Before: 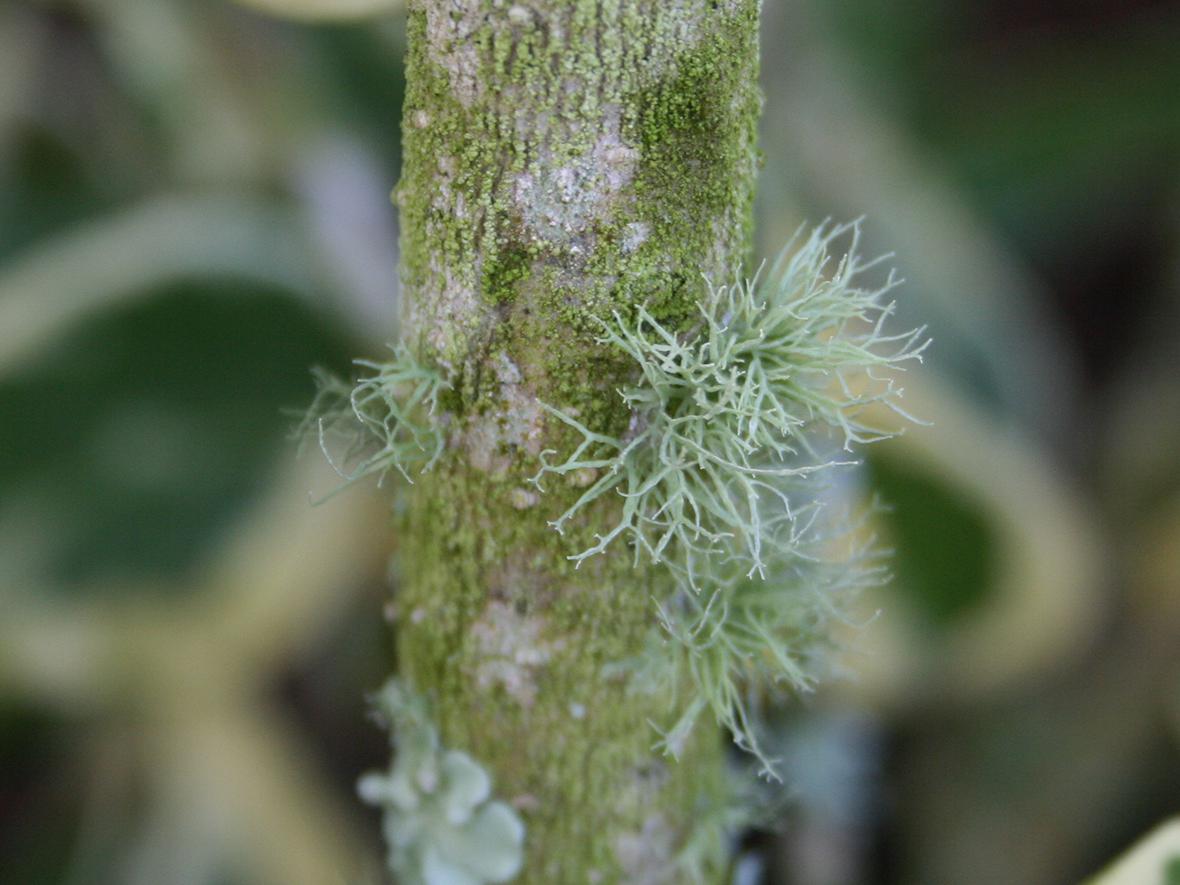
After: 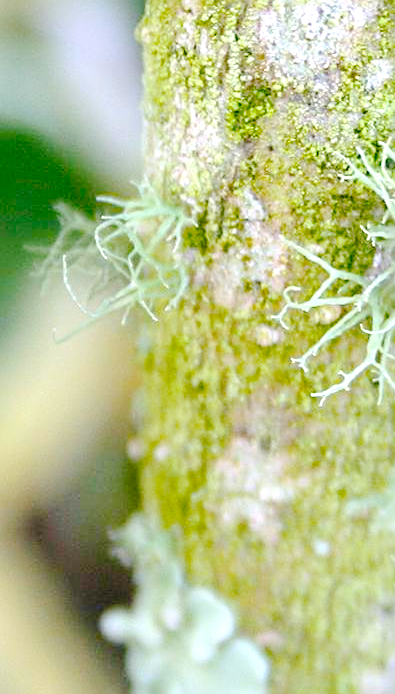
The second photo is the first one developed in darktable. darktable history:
tone curve: curves: ch0 [(0, 0) (0.003, 0.013) (0.011, 0.012) (0.025, 0.011) (0.044, 0.016) (0.069, 0.029) (0.1, 0.045) (0.136, 0.074) (0.177, 0.123) (0.224, 0.207) (0.277, 0.313) (0.335, 0.414) (0.399, 0.509) (0.468, 0.599) (0.543, 0.663) (0.623, 0.728) (0.709, 0.79) (0.801, 0.854) (0.898, 0.925) (1, 1)], preserve colors none
sharpen: on, module defaults
color balance rgb: perceptual saturation grading › global saturation 25%, global vibrance 20%
exposure: black level correction 0, exposure 1.2 EV, compensate exposure bias true, compensate highlight preservation false
crop and rotate: left 21.77%, top 18.528%, right 44.676%, bottom 2.997%
